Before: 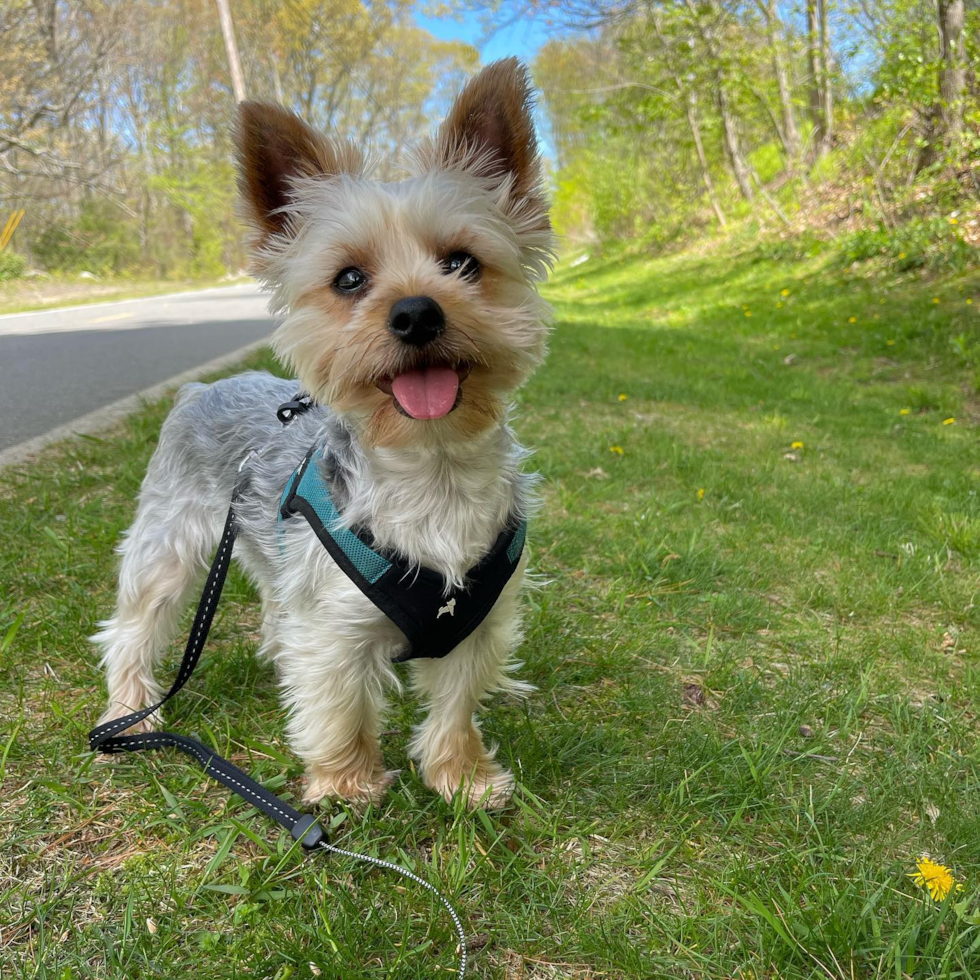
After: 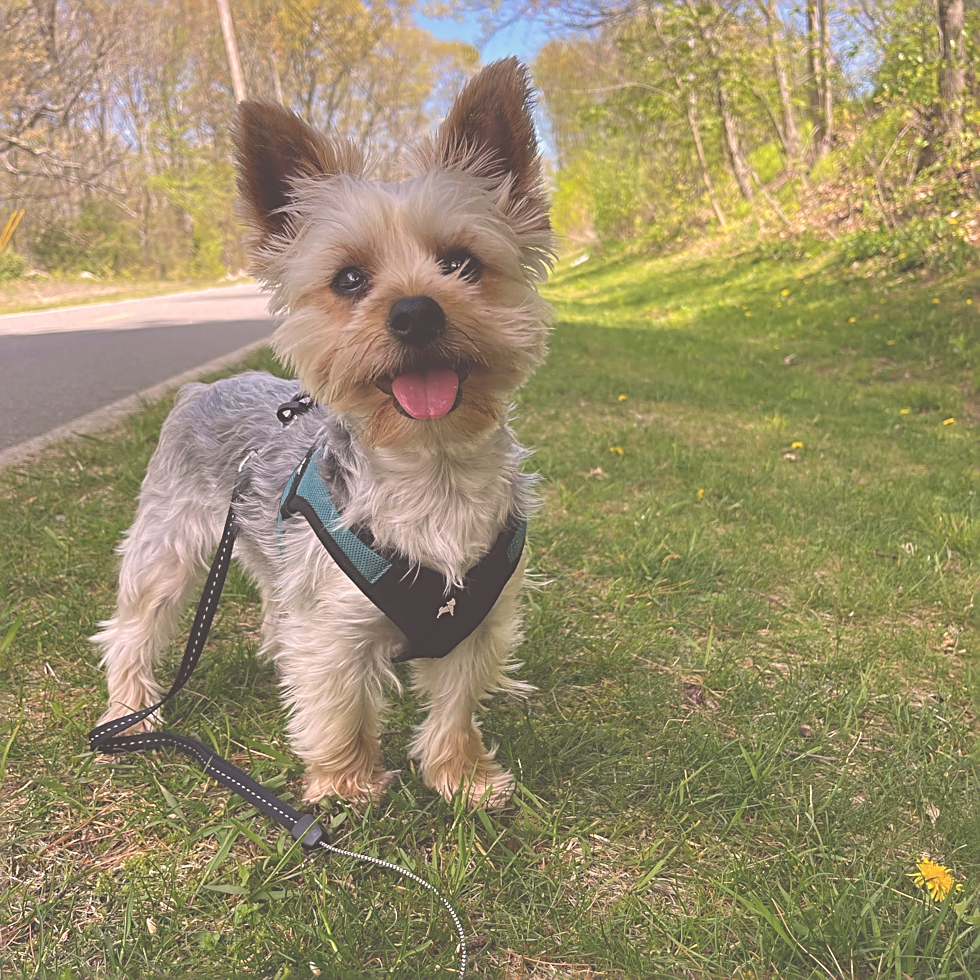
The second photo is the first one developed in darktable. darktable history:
color correction: highlights a* 12.38, highlights b* 5.5
sharpen: radius 2.549, amount 0.638
exposure: black level correction -0.063, exposure -0.05 EV, compensate highlight preservation false
